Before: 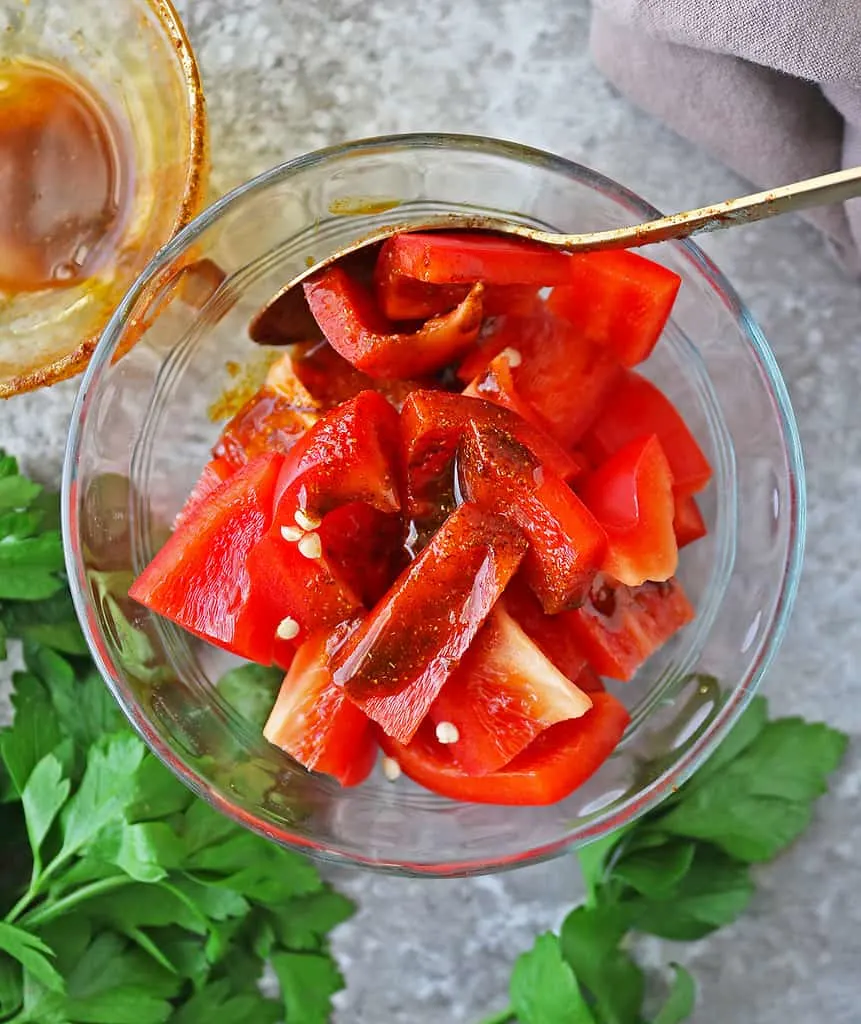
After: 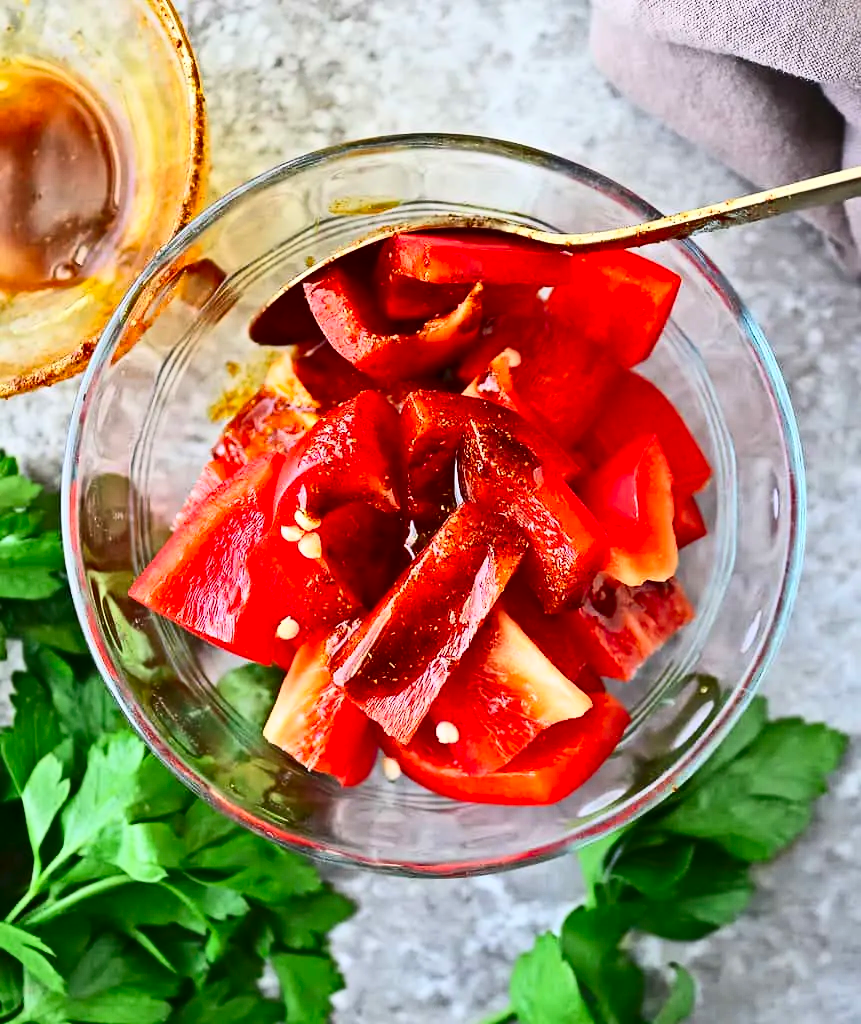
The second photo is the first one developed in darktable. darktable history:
contrast brightness saturation: contrast 0.4, brightness 0.05, saturation 0.25
shadows and highlights: shadows 52.34, highlights -28.23, soften with gaussian
